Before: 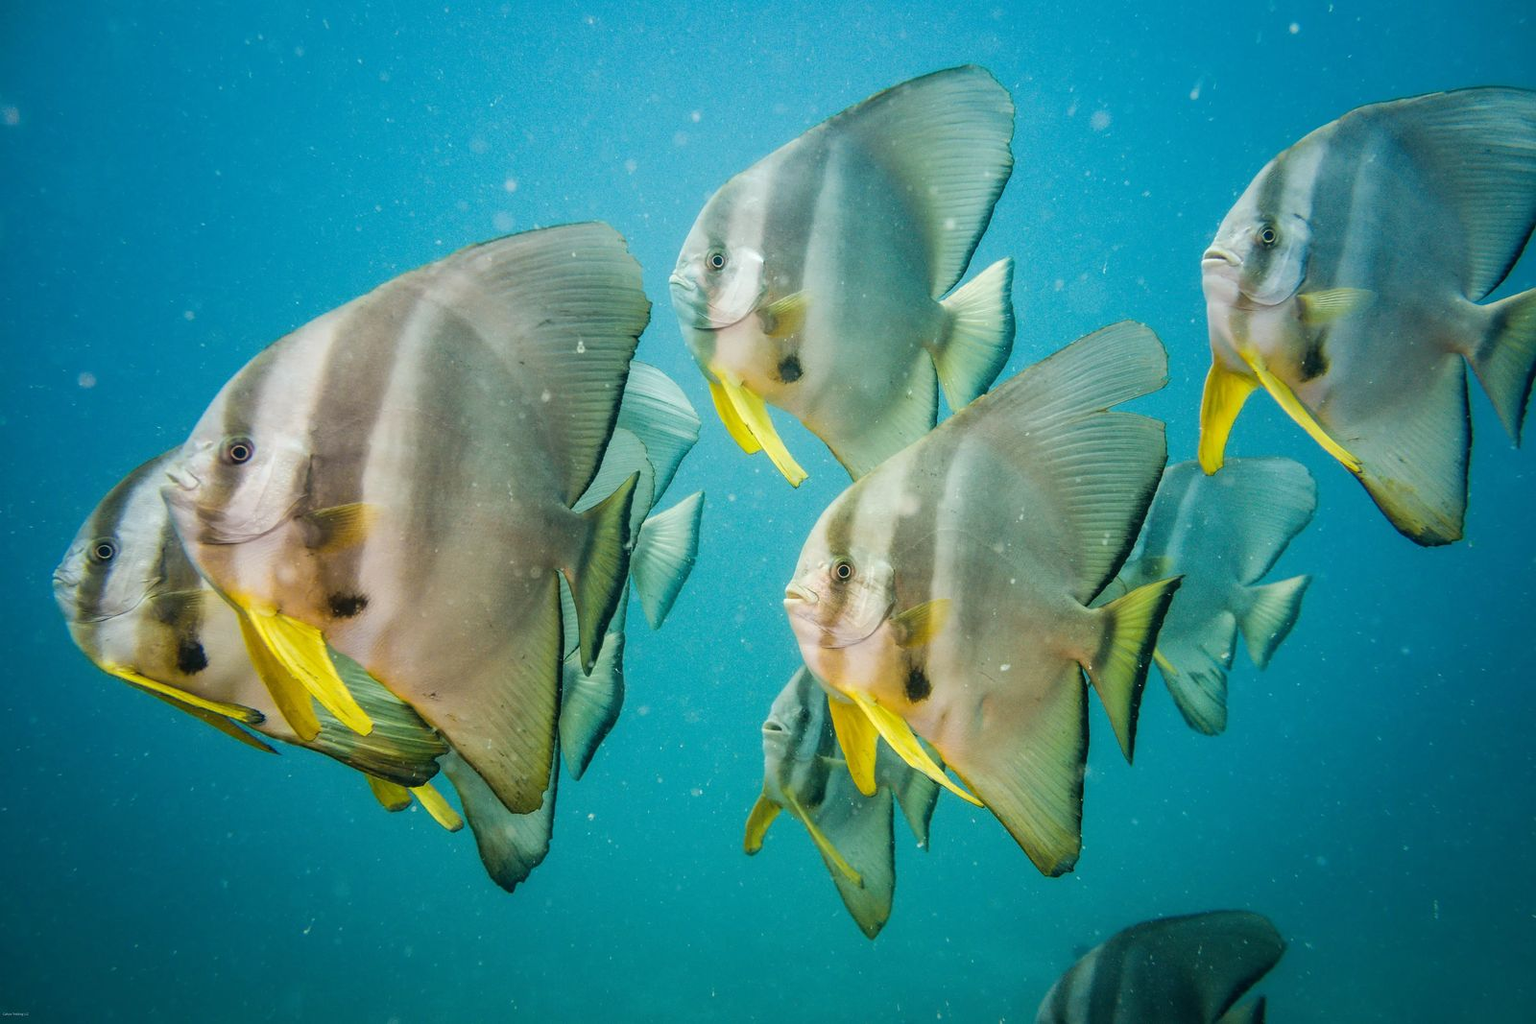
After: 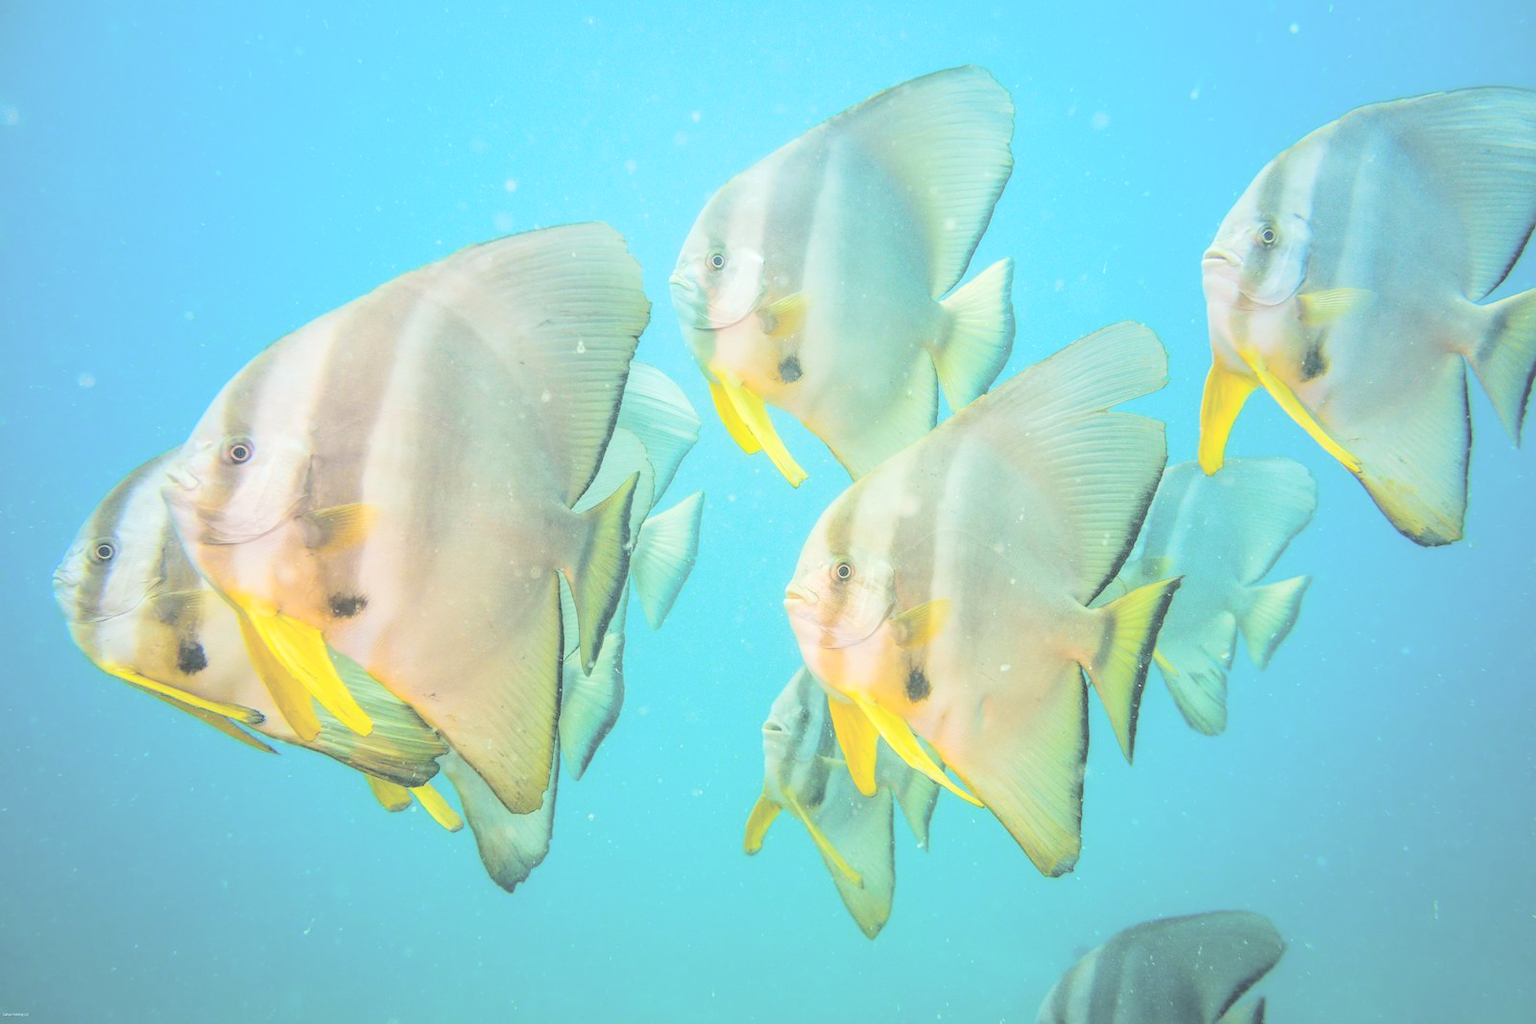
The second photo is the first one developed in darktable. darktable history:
contrast brightness saturation: brightness 0.999
